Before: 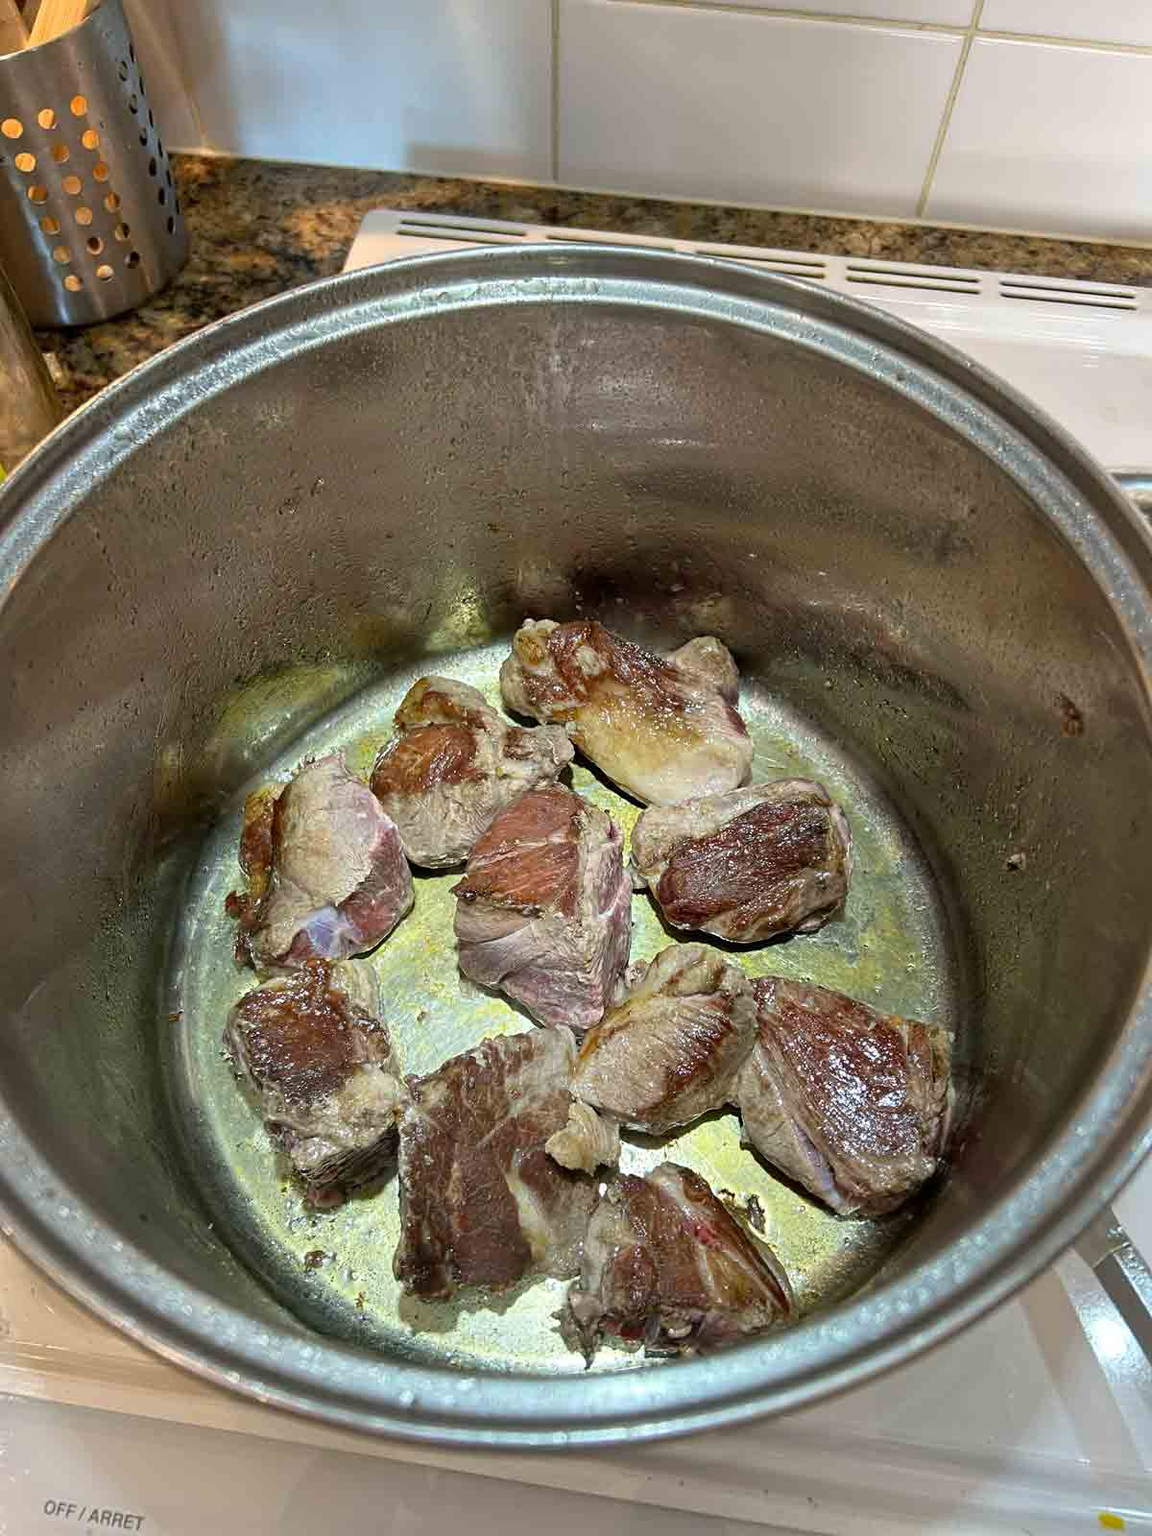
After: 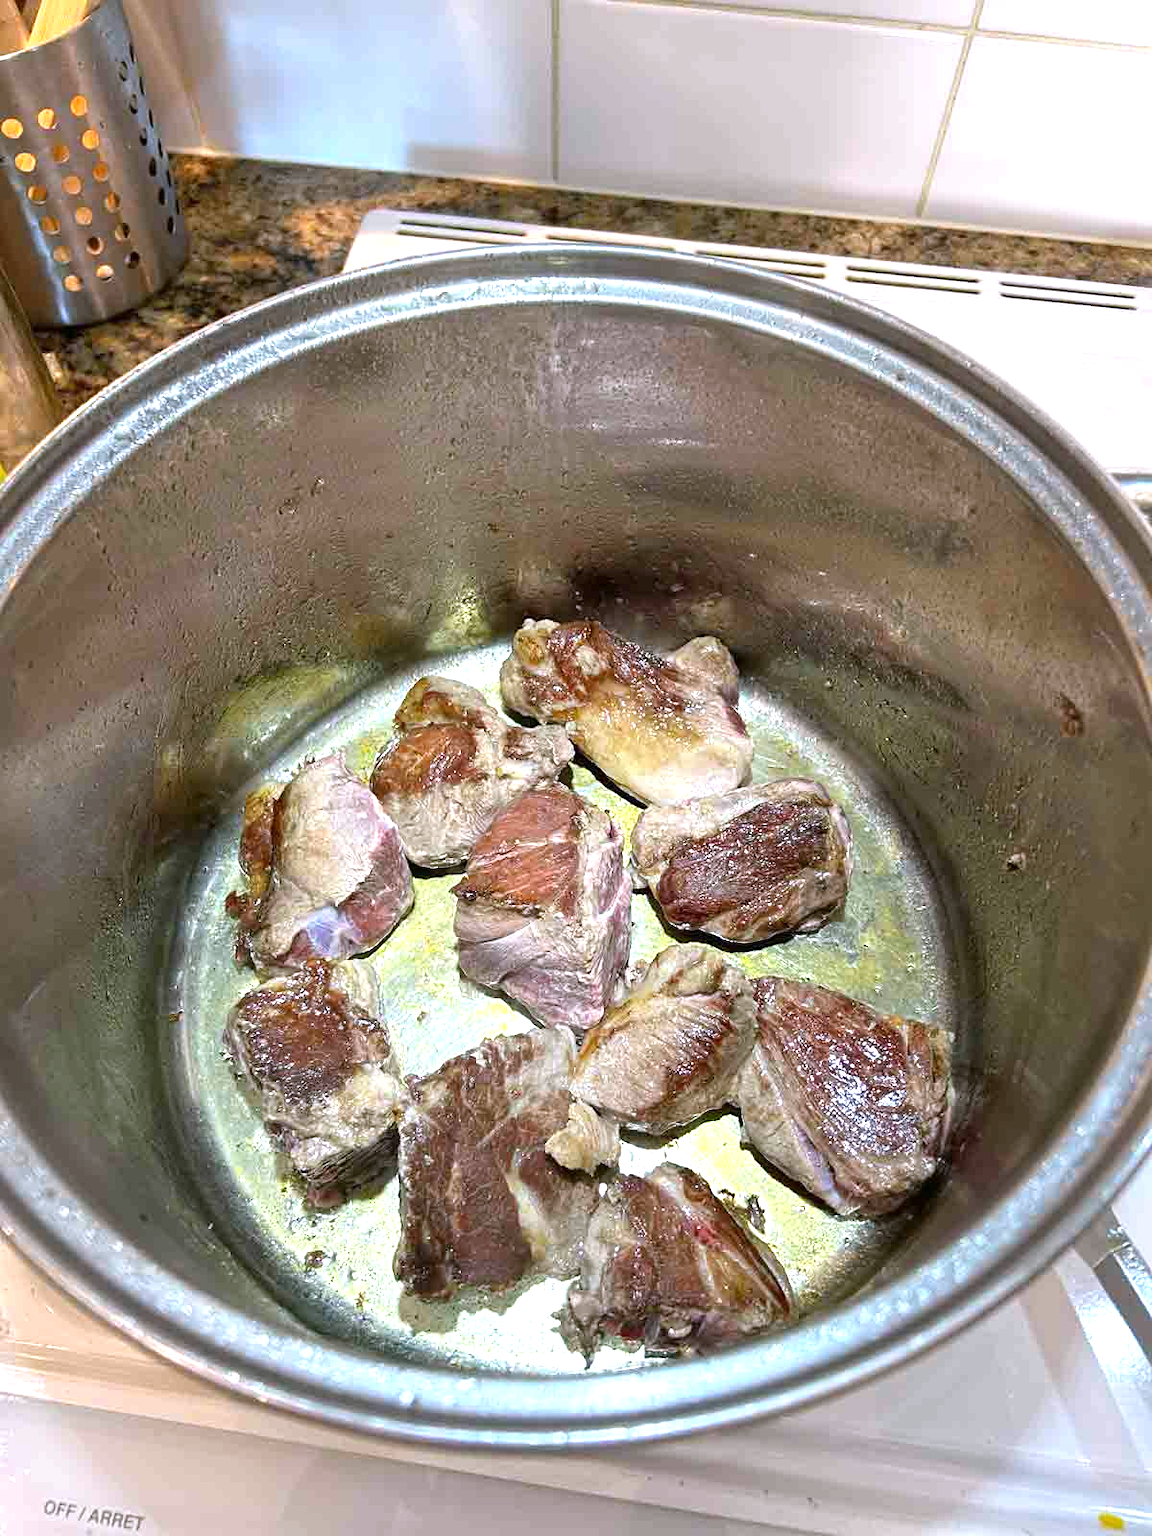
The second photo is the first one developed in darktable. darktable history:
exposure: black level correction 0, exposure 0.7 EV, compensate exposure bias true, compensate highlight preservation false
white balance: red 1.004, blue 1.096
